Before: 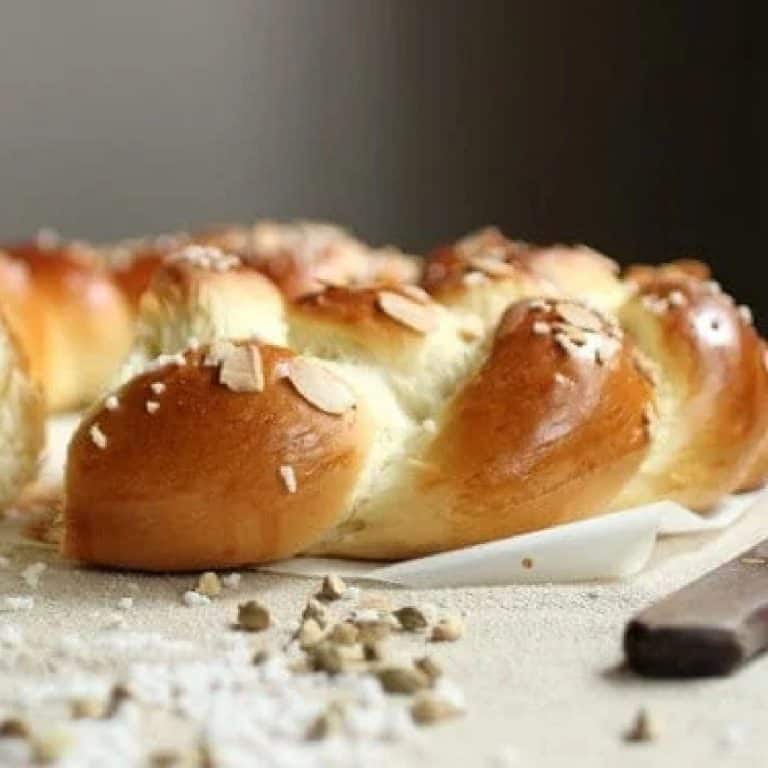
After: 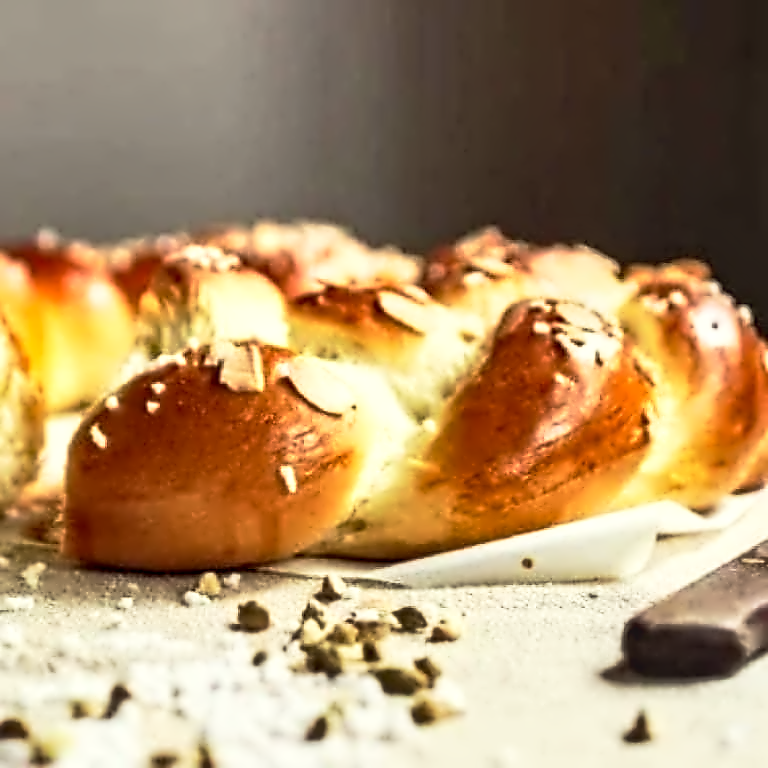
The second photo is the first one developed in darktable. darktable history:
shadows and highlights: soften with gaussian
exposure: compensate highlight preservation false
local contrast: on, module defaults
contrast brightness saturation: contrast 0.204, brightness 0.144, saturation 0.146
base curve: curves: ch0 [(0, 0) (0.257, 0.25) (0.482, 0.586) (0.757, 0.871) (1, 1)], preserve colors none
color correction: highlights a* -0.947, highlights b* 4.52, shadows a* 3.62
contrast equalizer: octaves 7, y [[0.5, 0.542, 0.583, 0.625, 0.667, 0.708], [0.5 ×6], [0.5 ×6], [0, 0.033, 0.067, 0.1, 0.133, 0.167], [0, 0.05, 0.1, 0.15, 0.2, 0.25]]
